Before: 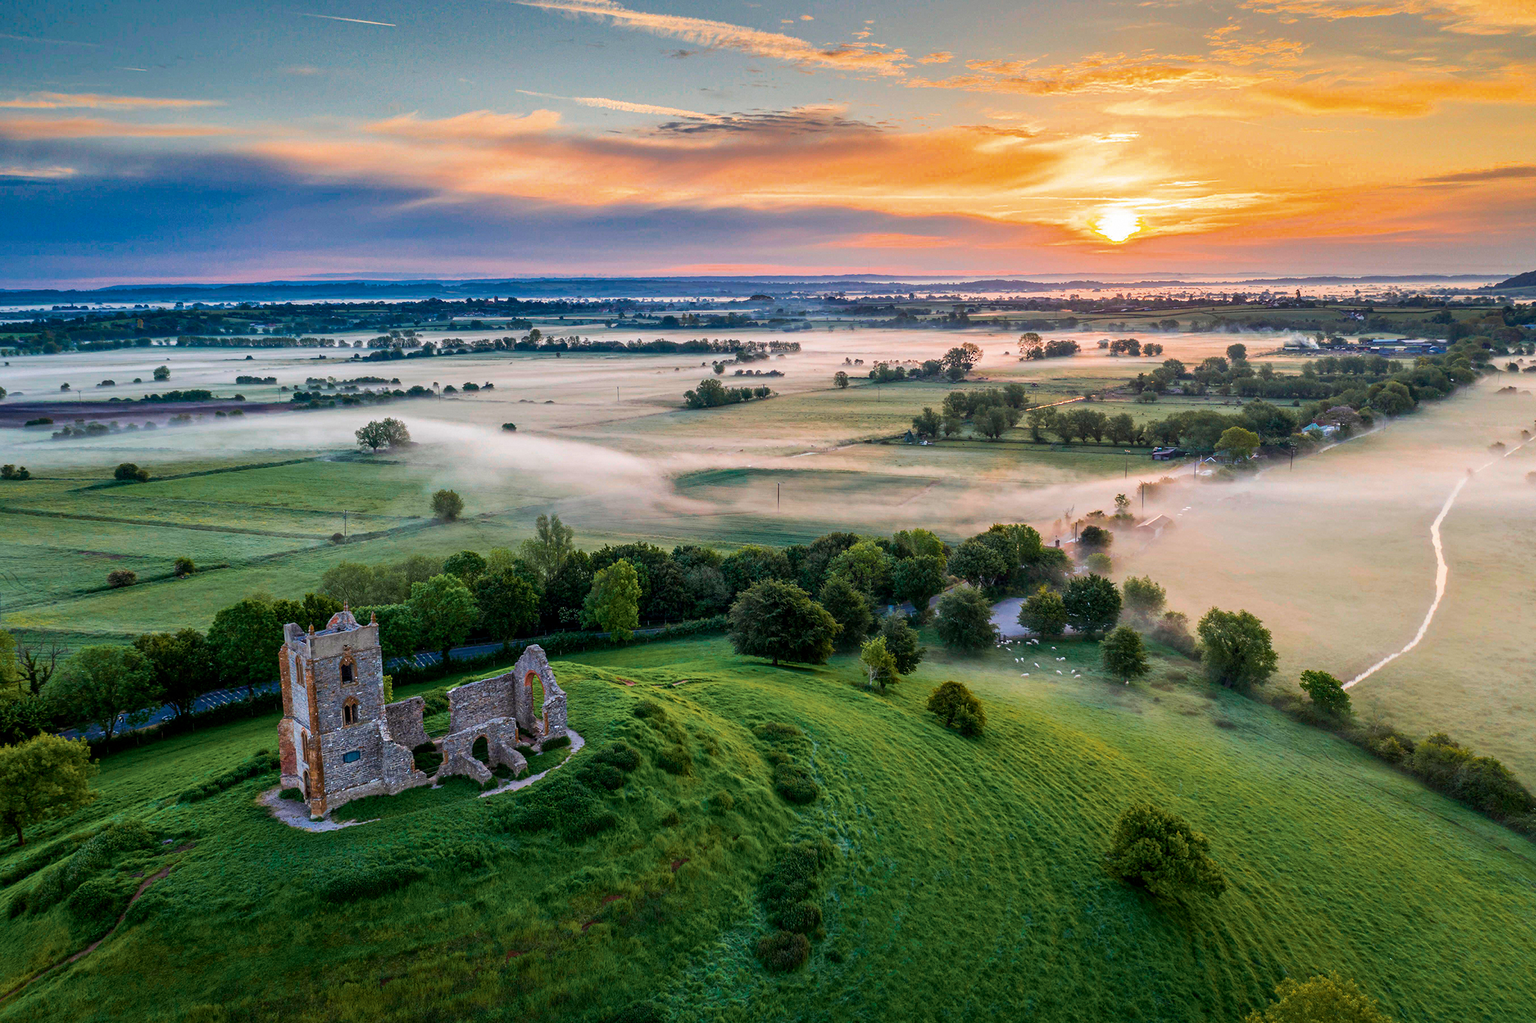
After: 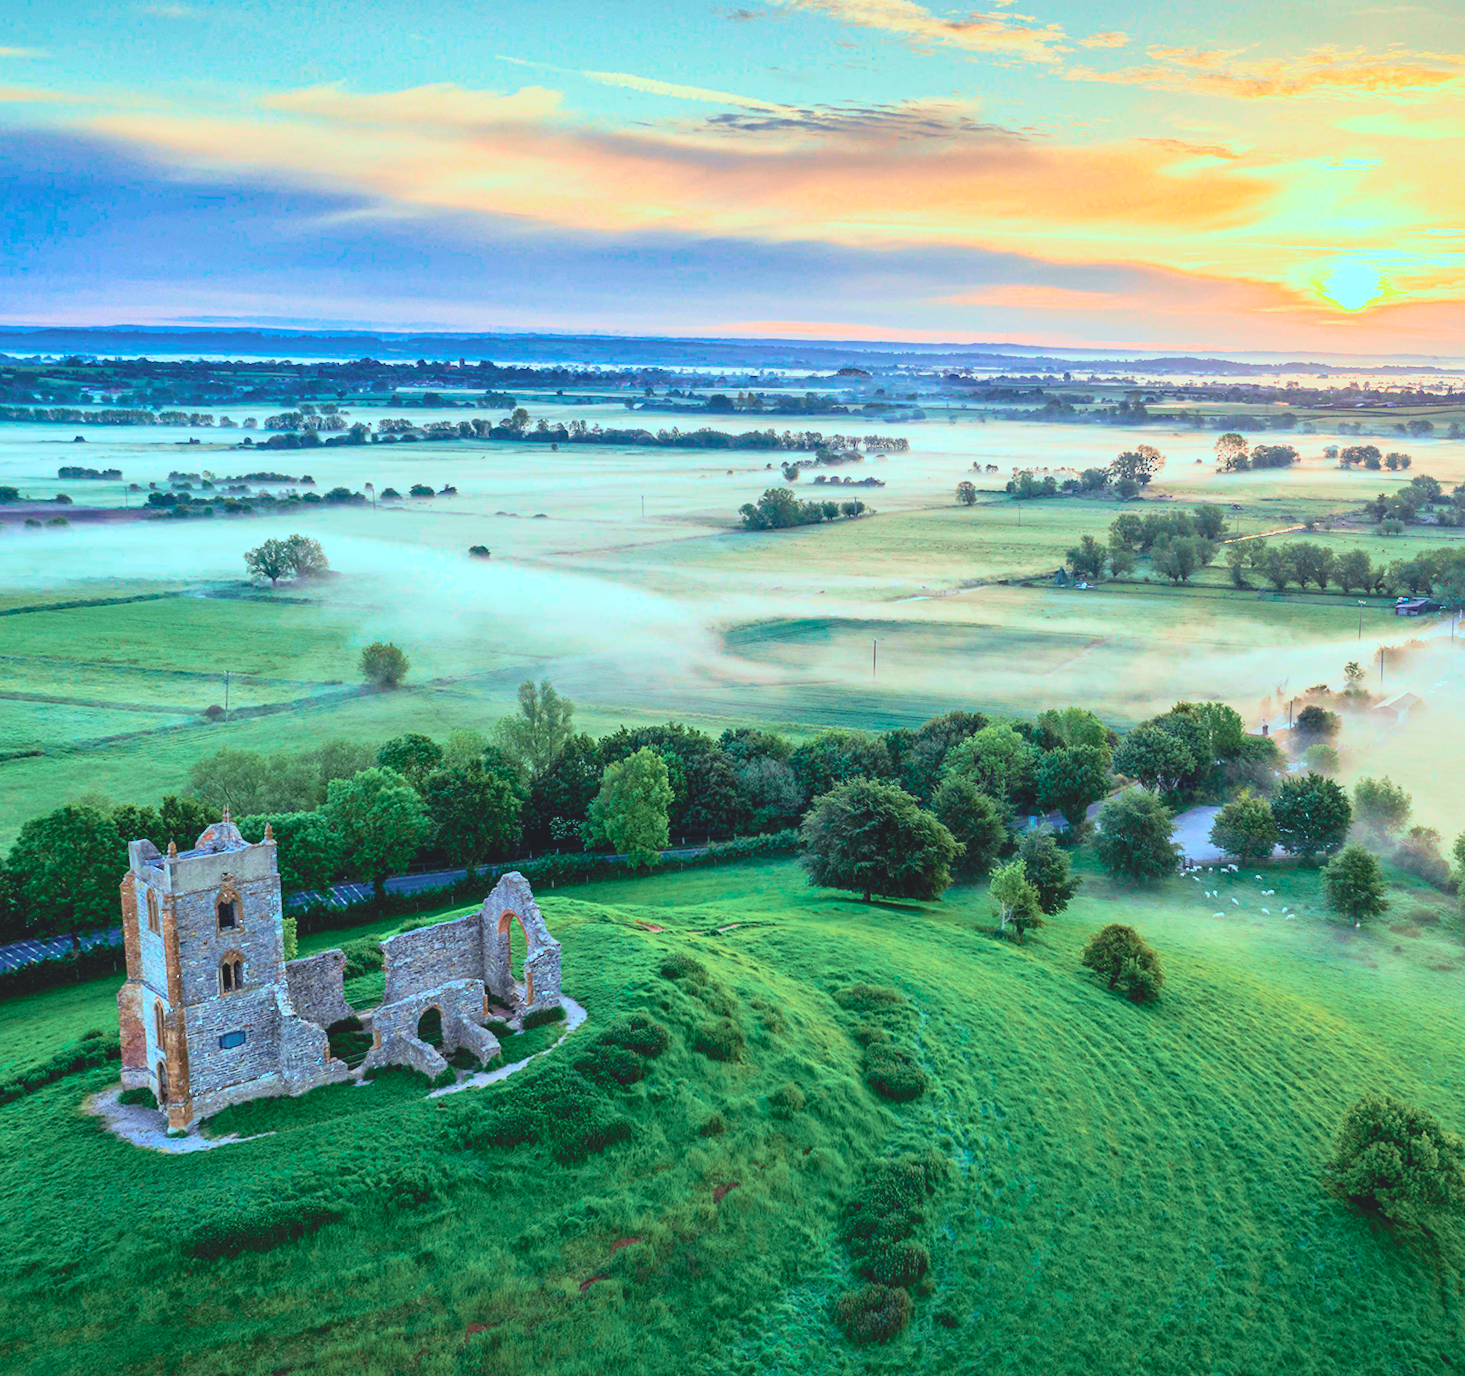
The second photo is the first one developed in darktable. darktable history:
tone curve: curves: ch0 [(0, 0.045) (0.155, 0.169) (0.46, 0.466) (0.751, 0.788) (1, 0.961)]; ch1 [(0, 0) (0.43, 0.408) (0.472, 0.469) (0.505, 0.503) (0.553, 0.563) (0.592, 0.581) (0.631, 0.625) (1, 1)]; ch2 [(0, 0) (0.505, 0.495) (0.55, 0.557) (0.583, 0.573) (1, 1)], color space Lab, independent channels, preserve colors none
color balance rgb: shadows lift › chroma 7.23%, shadows lift › hue 246.48°, highlights gain › chroma 5.38%, highlights gain › hue 196.93°, white fulcrum 1 EV
white balance: emerald 1
crop and rotate: left 14.385%, right 18.948%
global tonemap: drago (0.7, 100)
rotate and perspective: rotation 0.679°, lens shift (horizontal) 0.136, crop left 0.009, crop right 0.991, crop top 0.078, crop bottom 0.95
